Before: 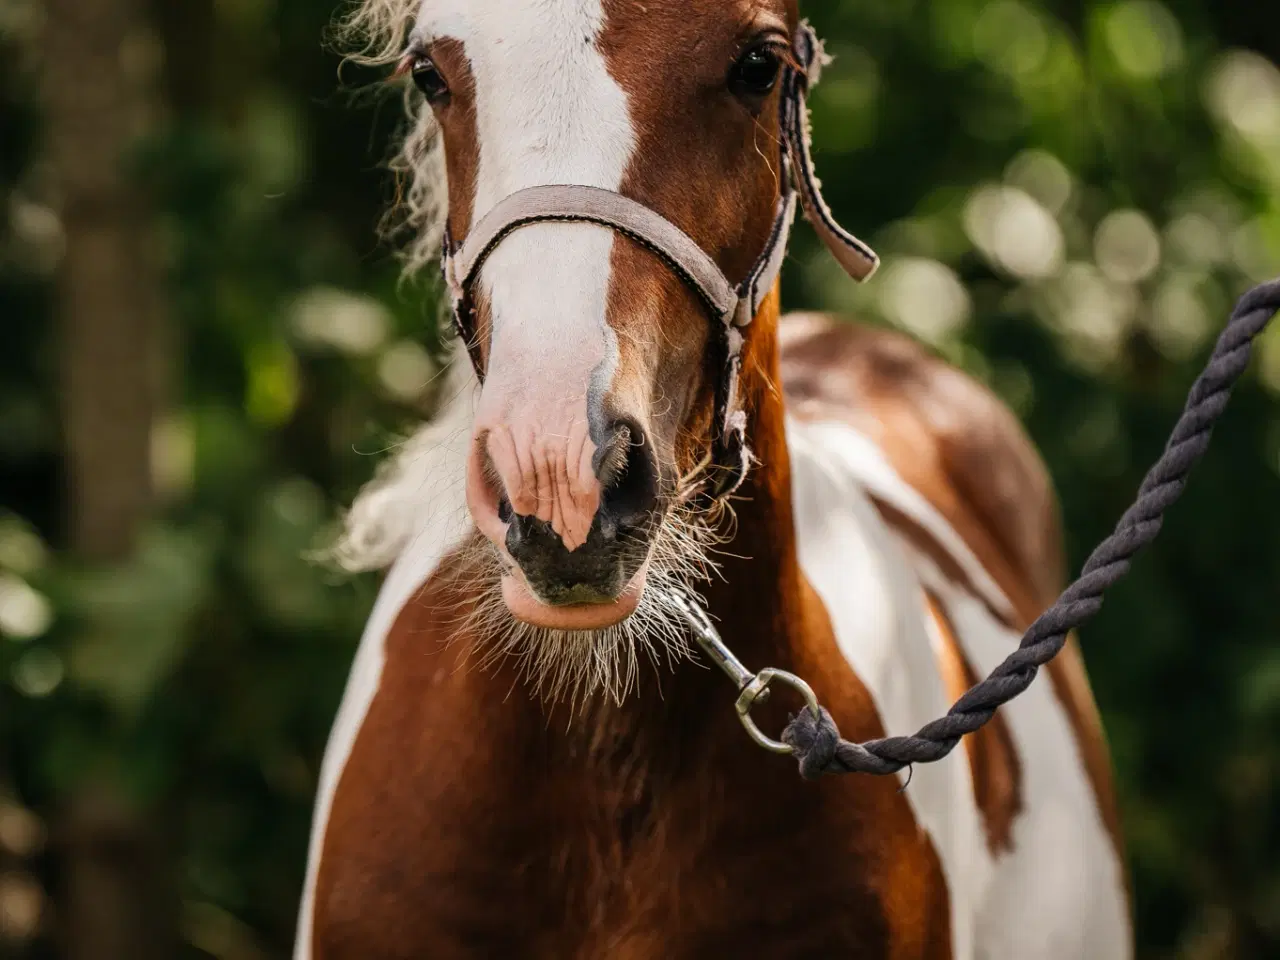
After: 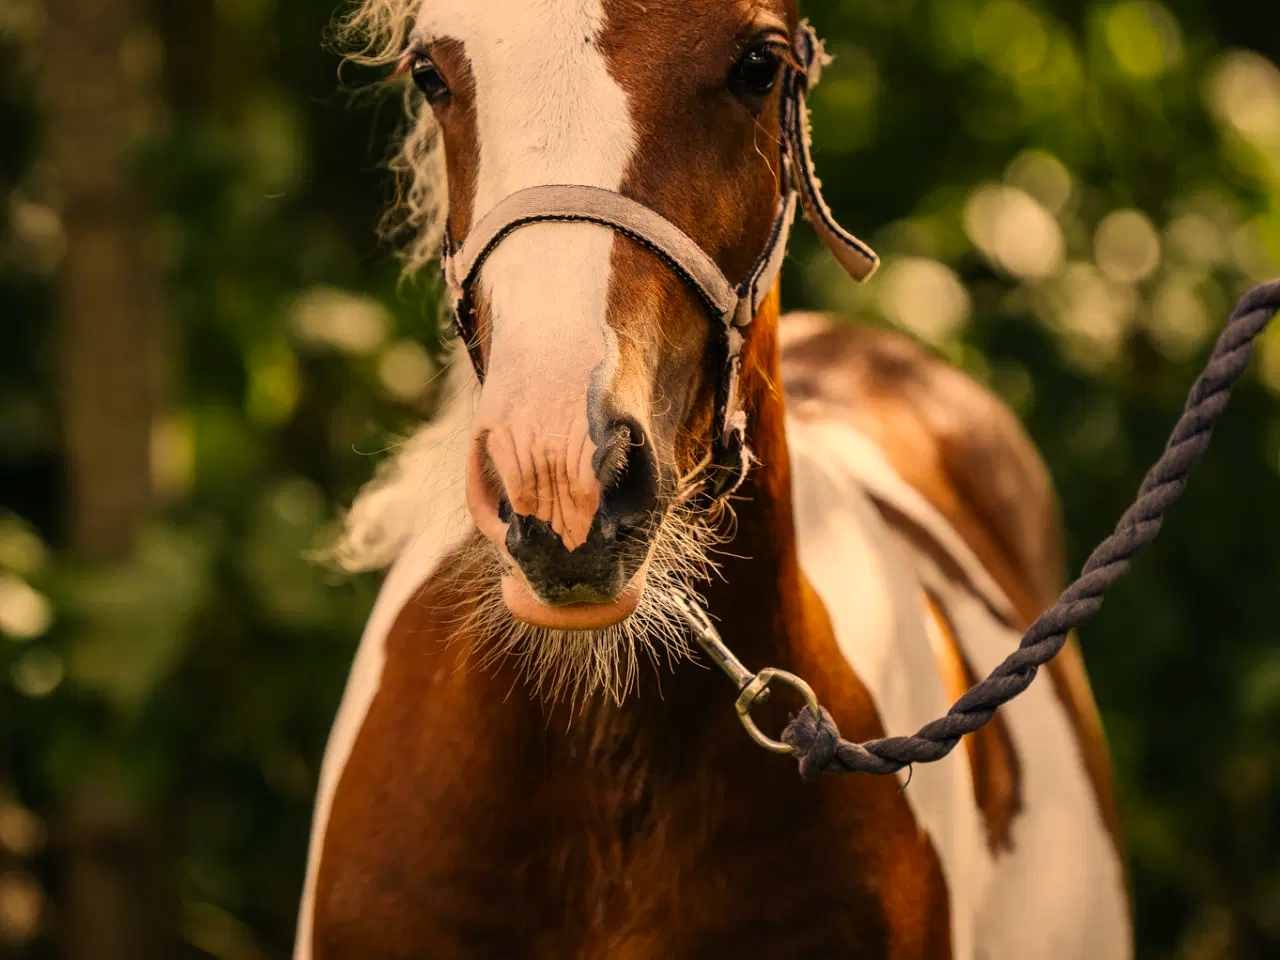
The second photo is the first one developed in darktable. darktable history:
color correction: highlights a* 14.78, highlights b* 31.91
